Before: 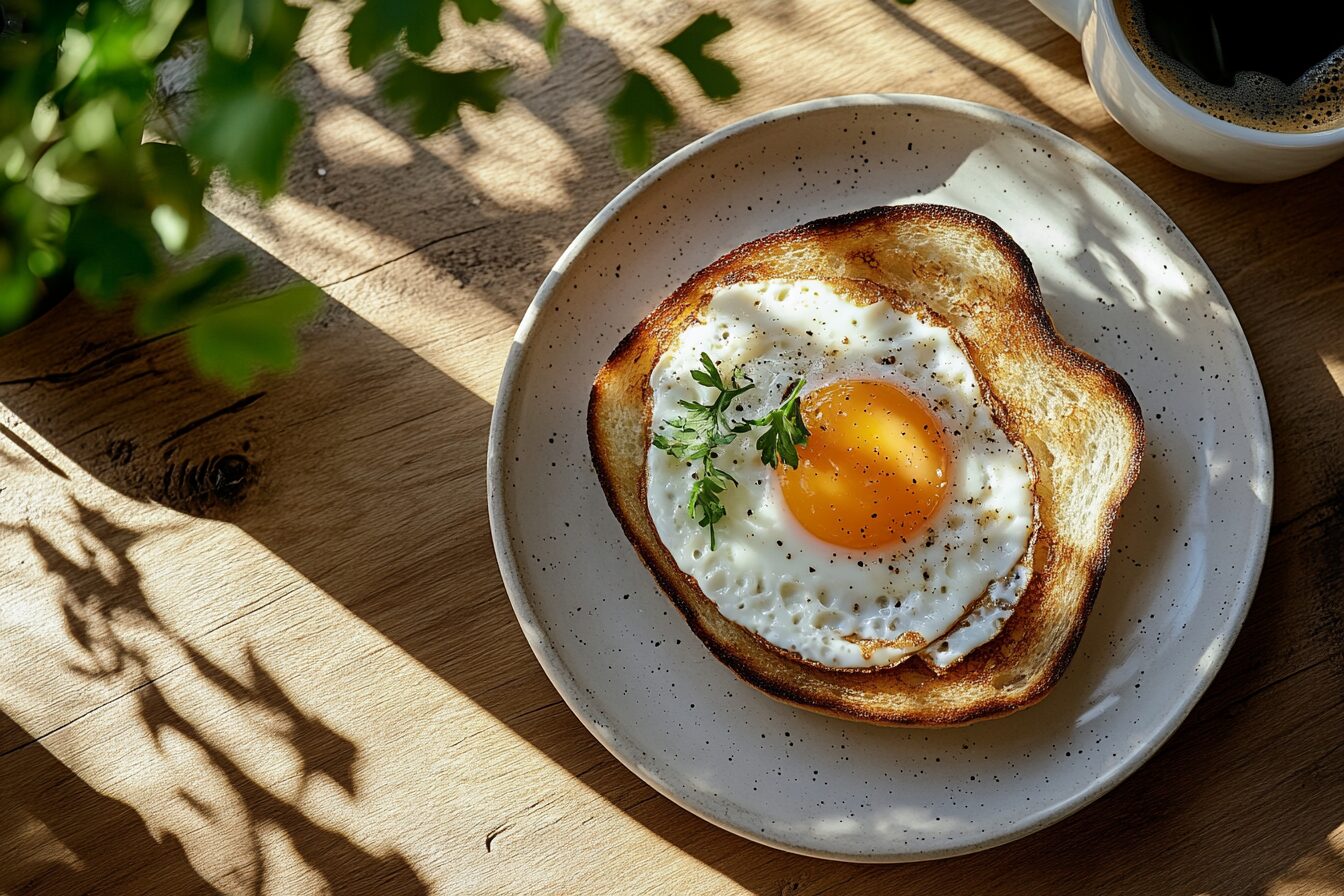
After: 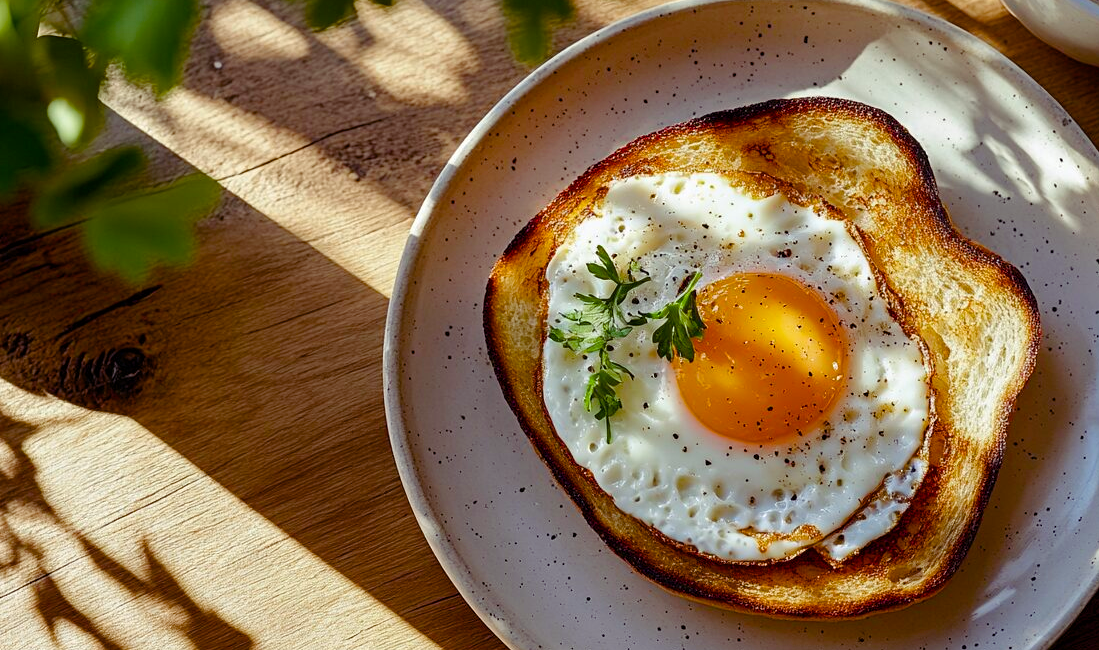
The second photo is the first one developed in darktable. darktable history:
crop: left 7.805%, top 11.978%, right 10.401%, bottom 15.465%
color balance rgb: shadows lift › luminance 0.3%, shadows lift › chroma 6.813%, shadows lift › hue 302.33°, perceptual saturation grading › global saturation 34.656%, perceptual saturation grading › highlights -25.021%, perceptual saturation grading › shadows 49.482%
